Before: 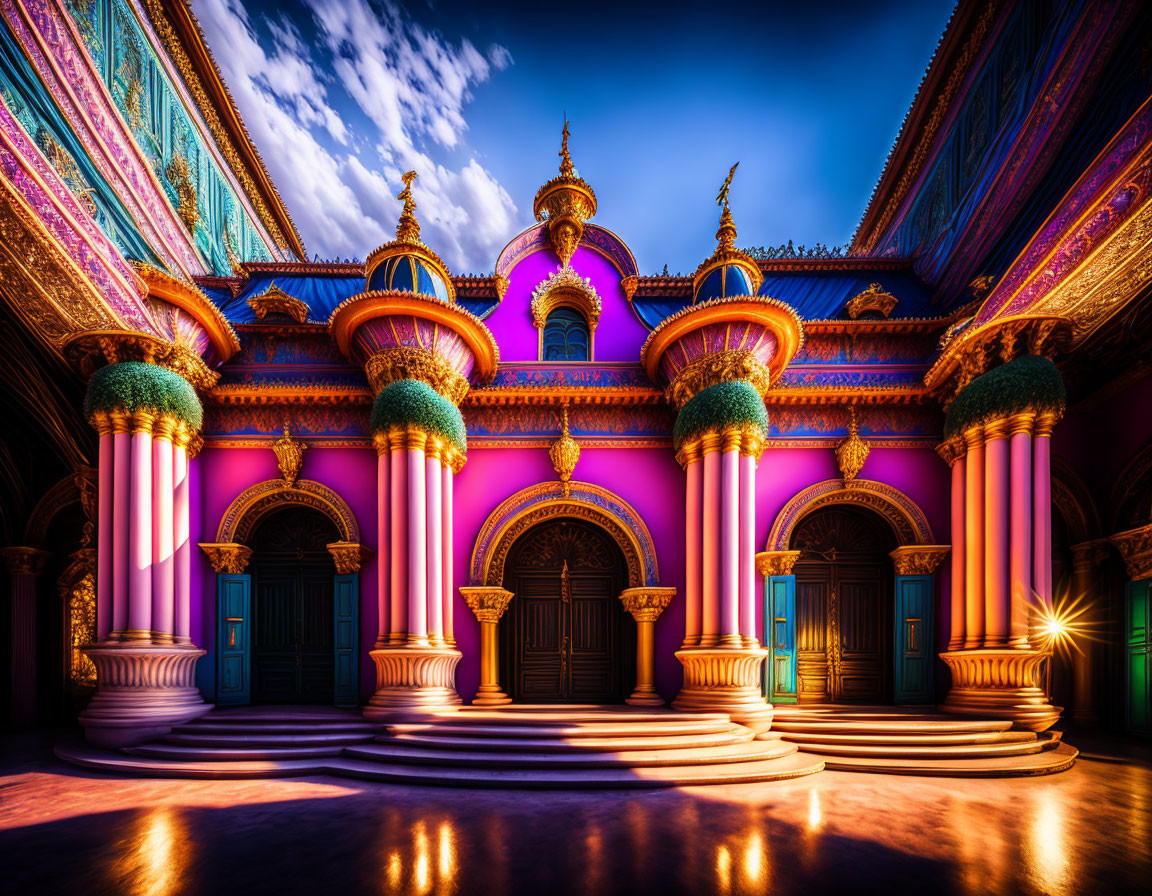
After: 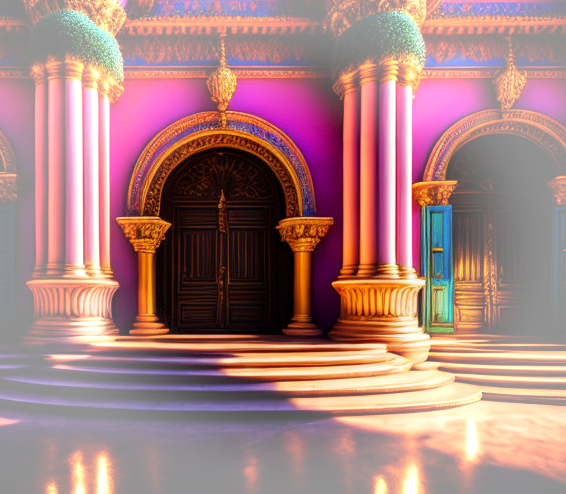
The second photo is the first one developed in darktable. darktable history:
crop: left 29.794%, top 41.306%, right 21.045%, bottom 3.462%
exposure: black level correction 0.001, compensate exposure bias true, compensate highlight preservation false
vignetting: fall-off start 47.85%, brightness 0.287, saturation 0.003, automatic ratio true, width/height ratio 1.293, dithering 8-bit output
